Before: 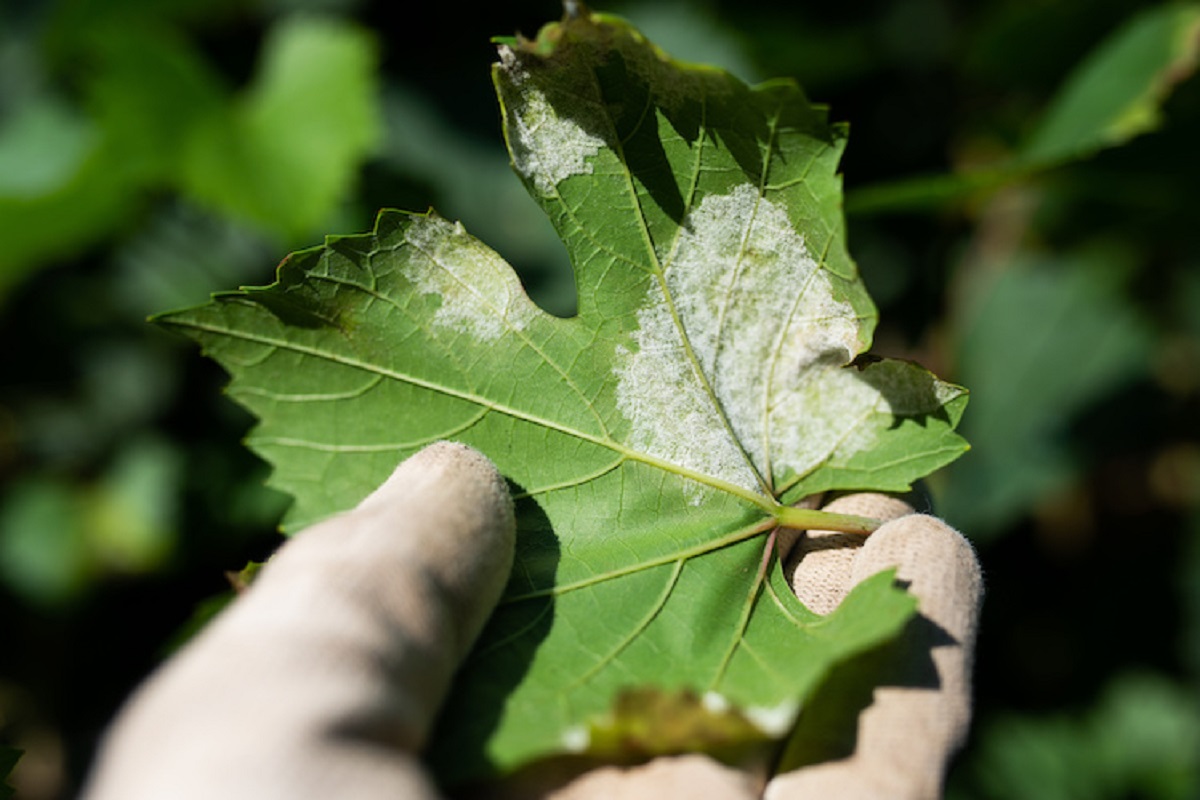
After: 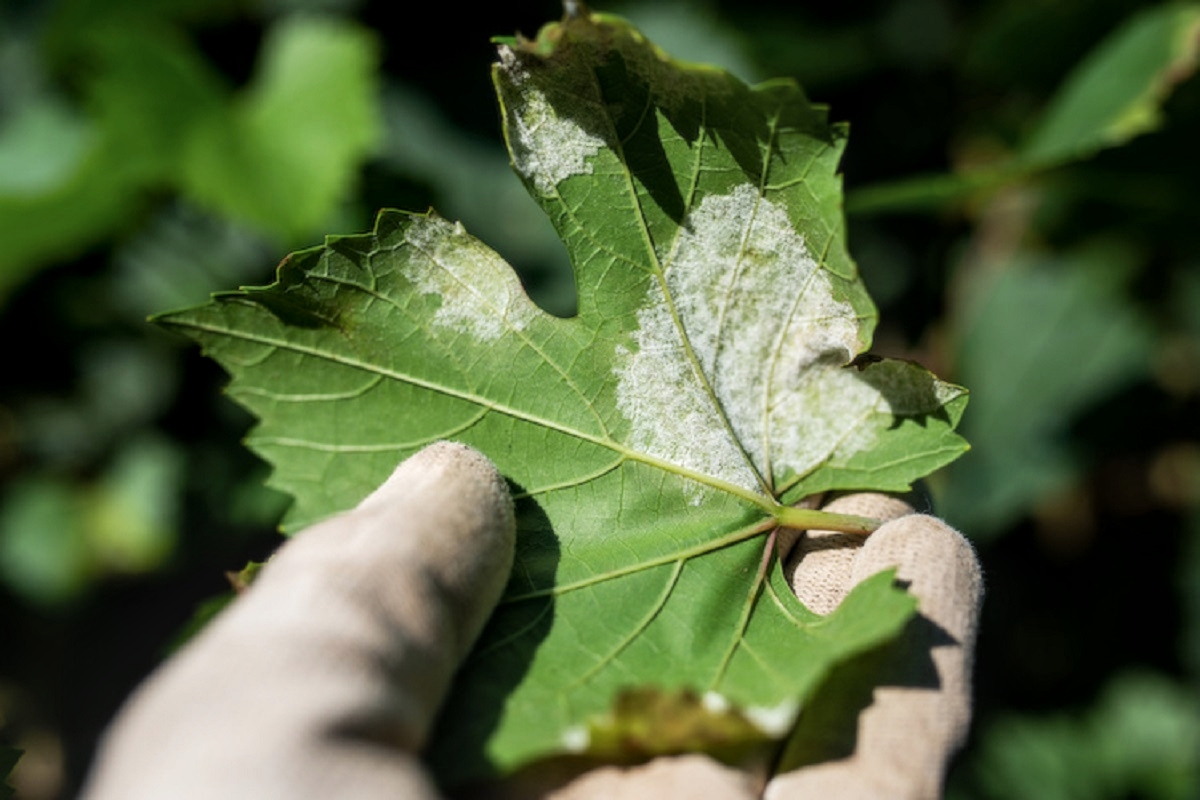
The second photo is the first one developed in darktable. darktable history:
local contrast: on, module defaults
soften: size 10%, saturation 50%, brightness 0.2 EV, mix 10%
